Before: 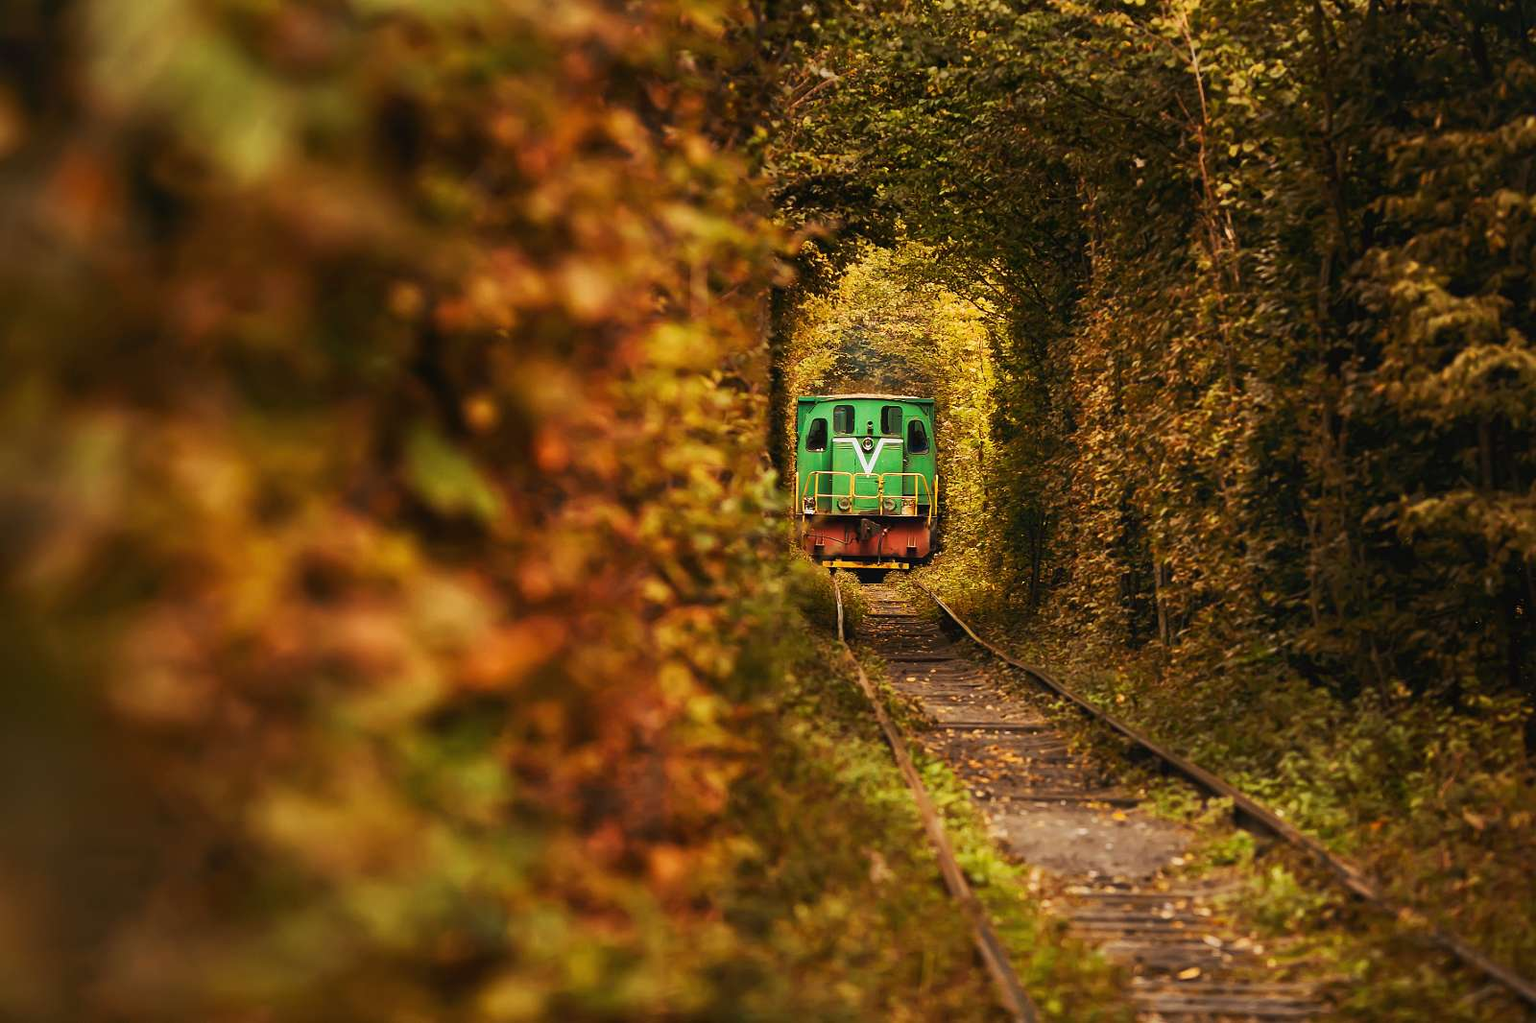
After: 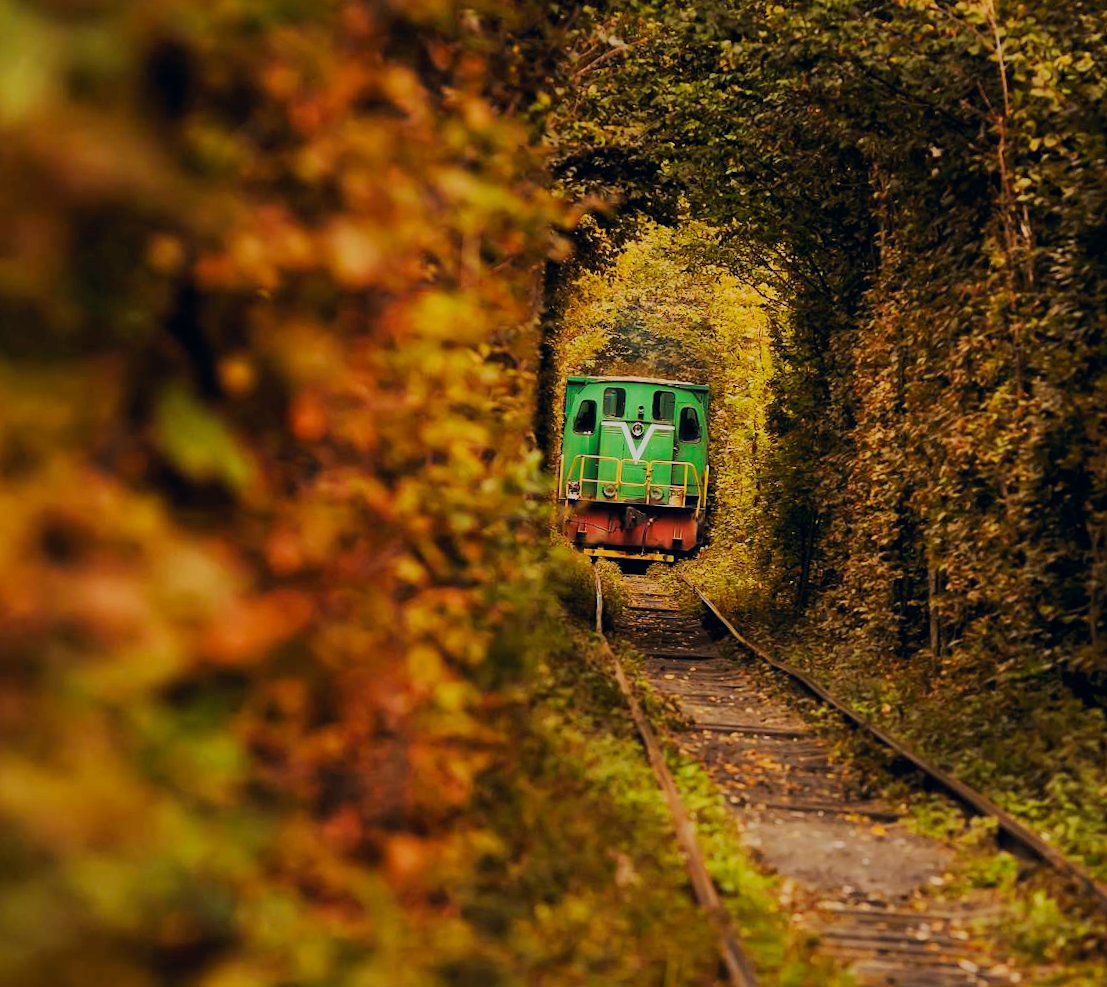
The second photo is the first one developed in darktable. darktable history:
crop and rotate: angle -3.08°, left 14.267%, top 0.015%, right 11.048%, bottom 0.03%
color correction: highlights a* 0.409, highlights b* 2.73, shadows a* -1.09, shadows b* -4.22
contrast brightness saturation: saturation 0.122
filmic rgb: black relative exposure -7.65 EV, white relative exposure 4.56 EV, hardness 3.61
